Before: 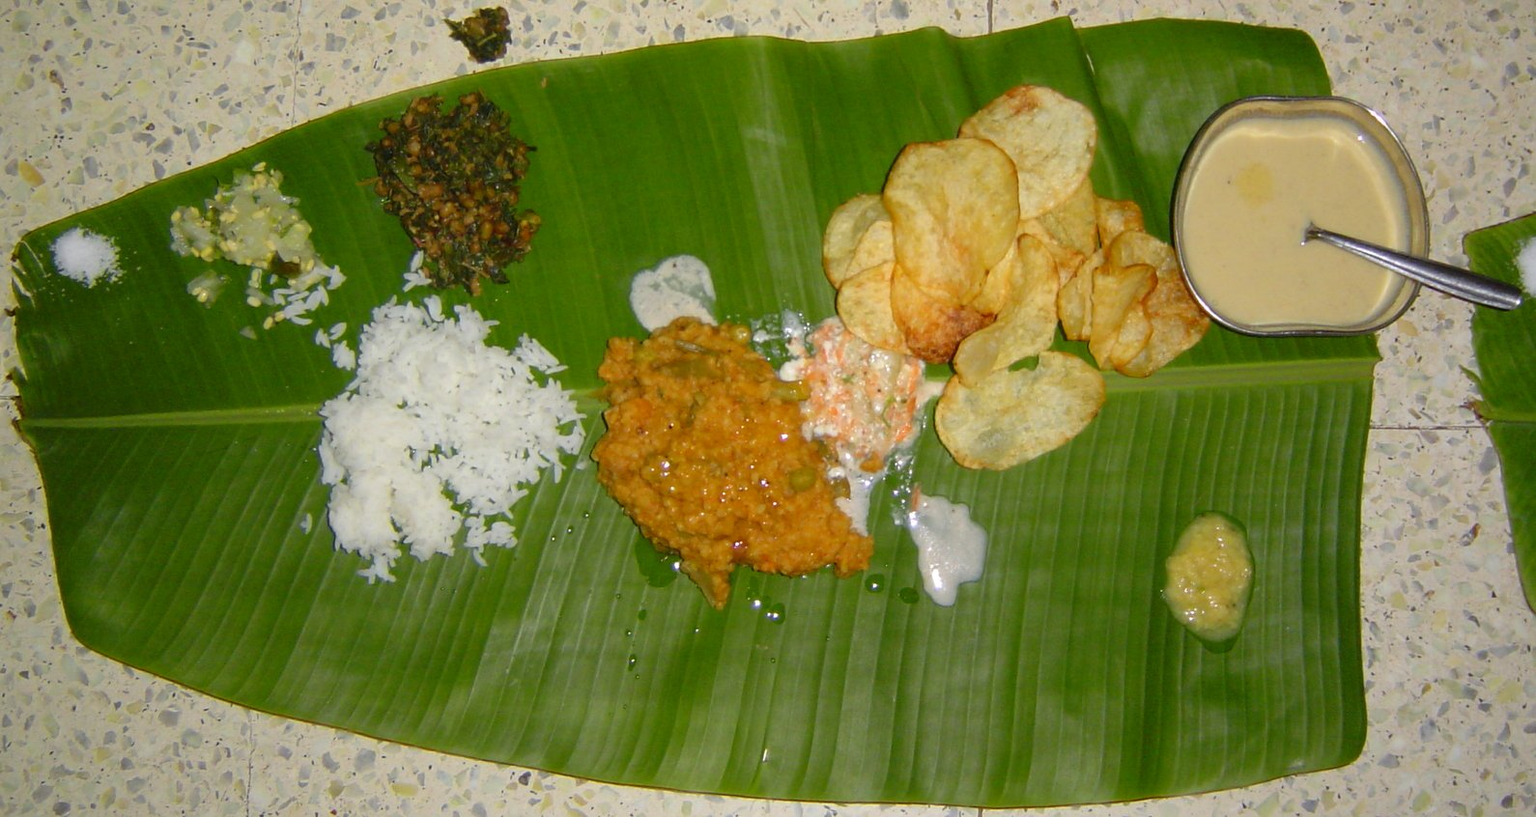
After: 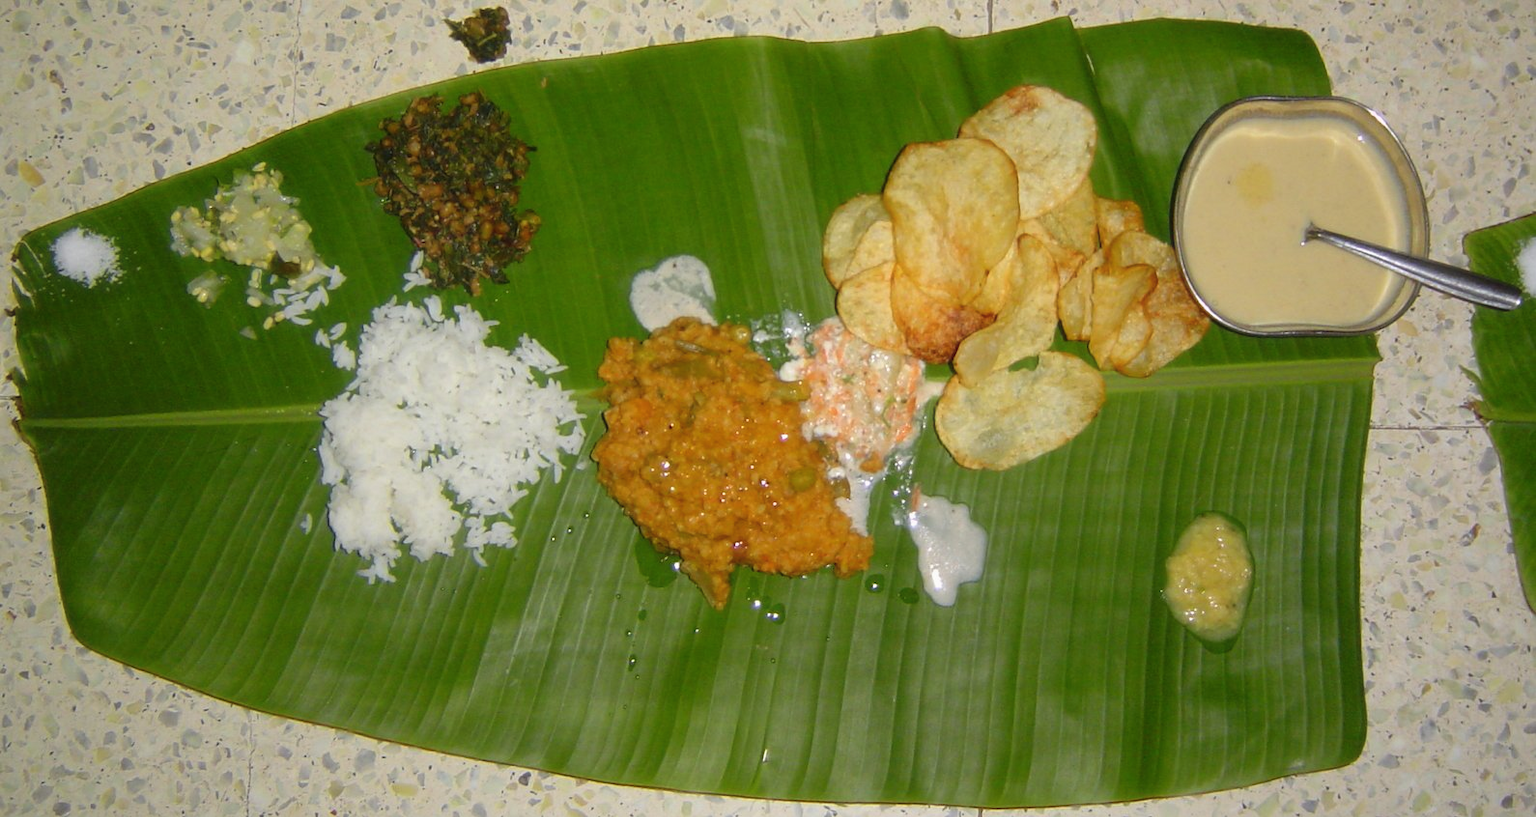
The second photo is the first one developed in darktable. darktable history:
haze removal: strength -0.09, adaptive false
color balance rgb: global vibrance 6.81%, saturation formula JzAzBz (2021)
